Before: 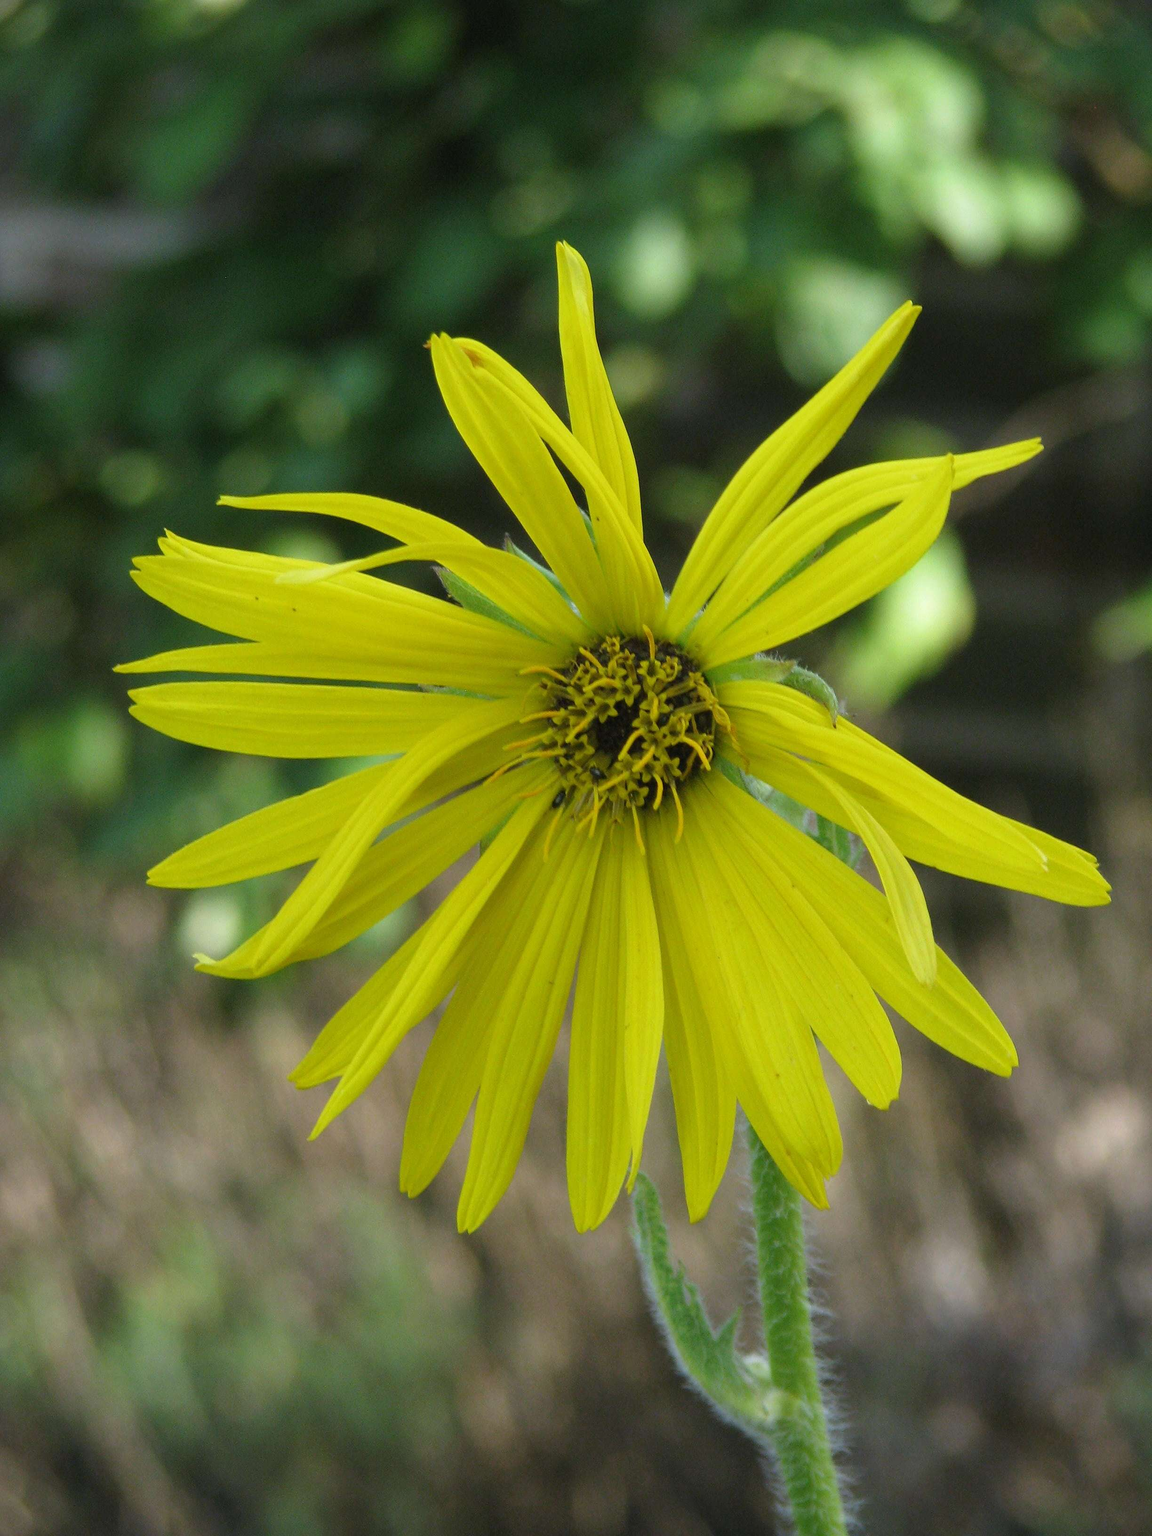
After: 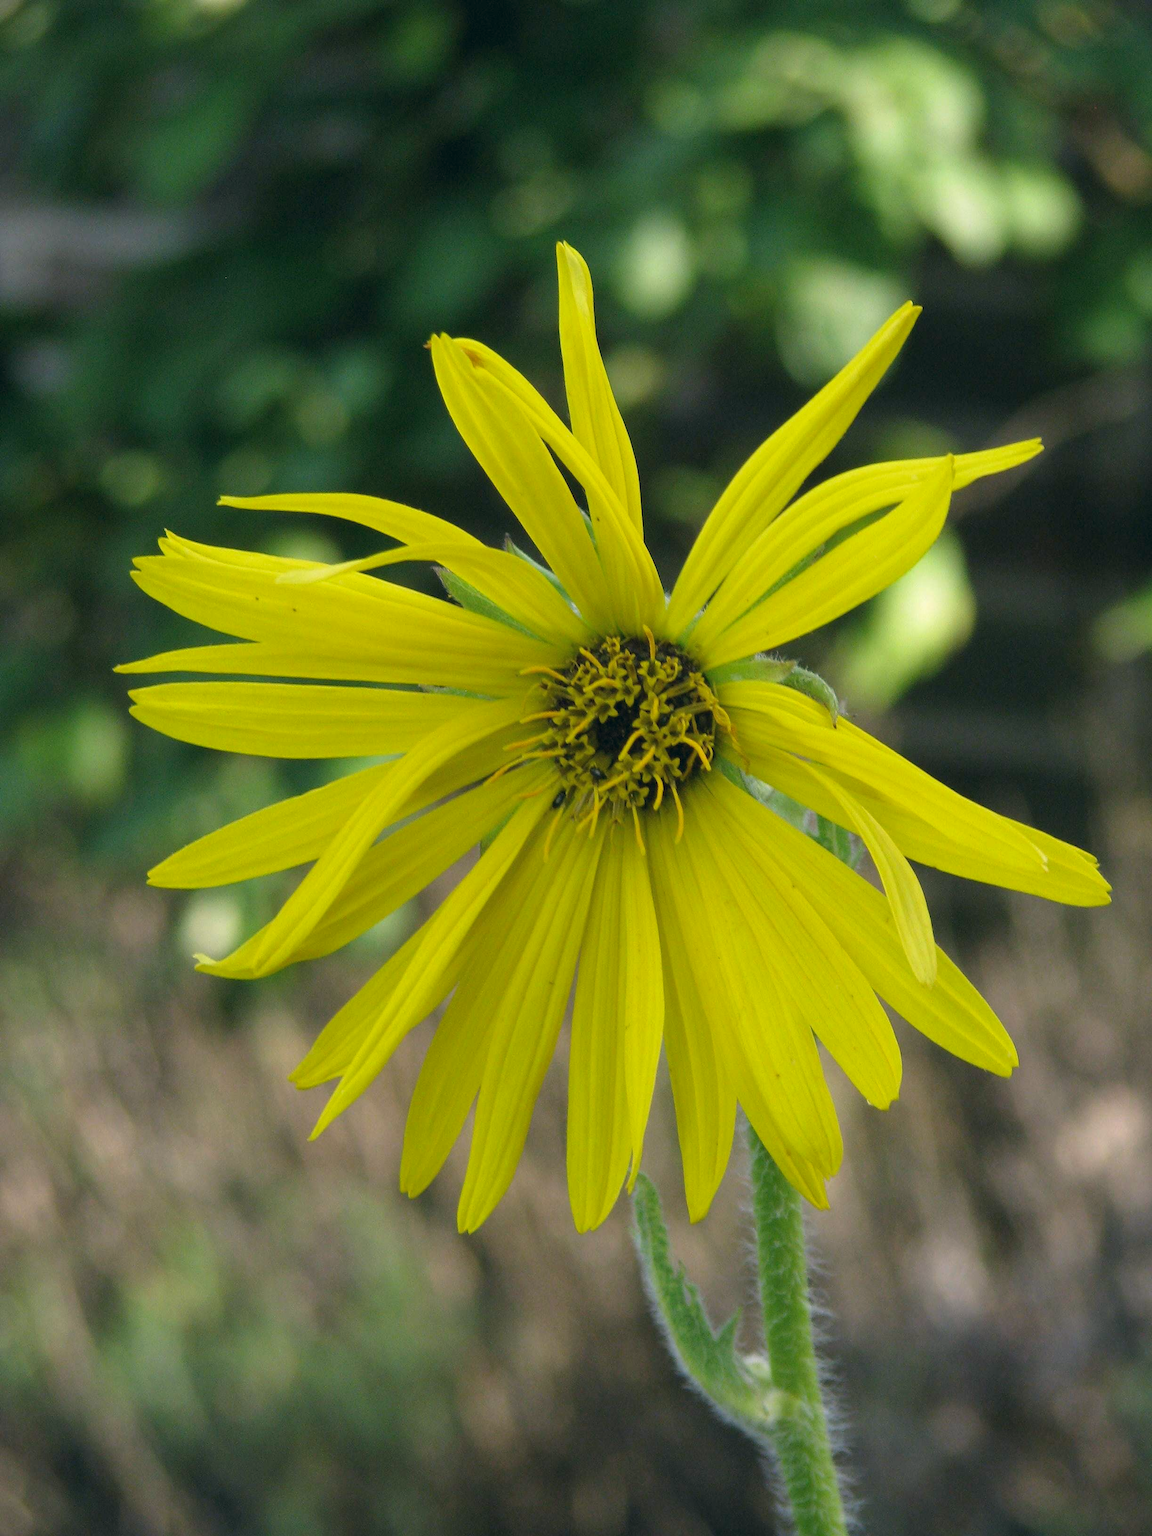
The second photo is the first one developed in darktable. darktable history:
color correction: highlights a* 5.36, highlights b* 5.34, shadows a* -4.09, shadows b* -5.25
